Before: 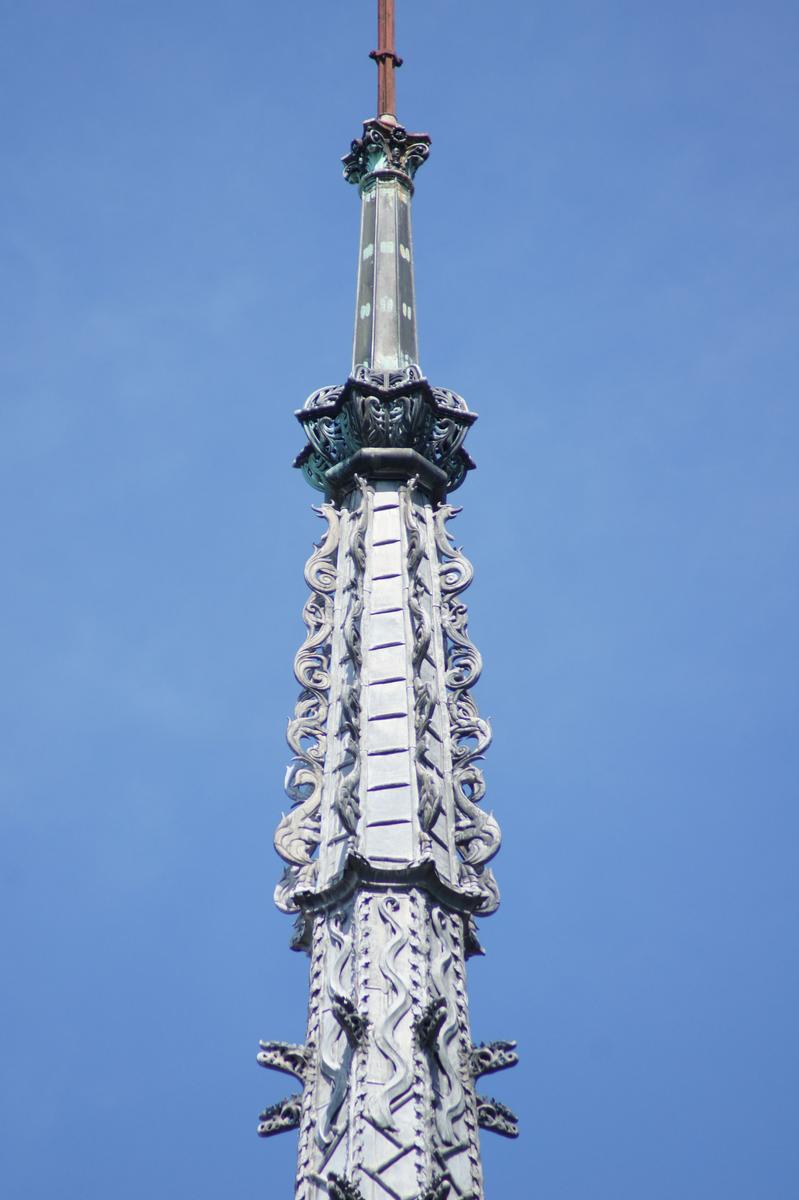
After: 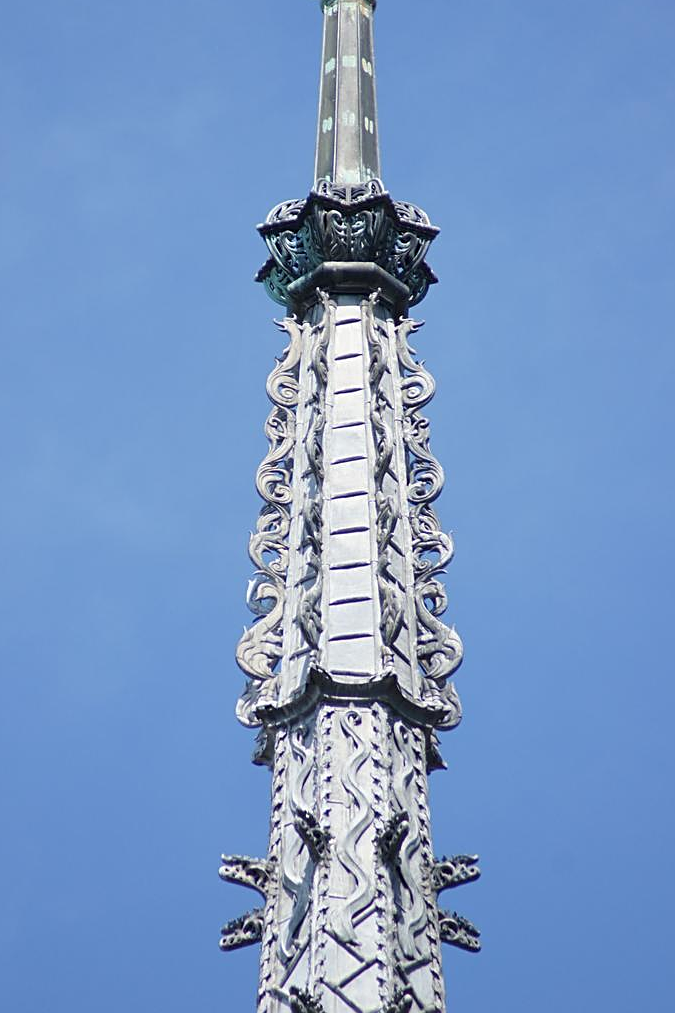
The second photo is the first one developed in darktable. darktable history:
sharpen: on, module defaults
exposure: compensate highlight preservation false
crop and rotate: left 4.842%, top 15.51%, right 10.668%
